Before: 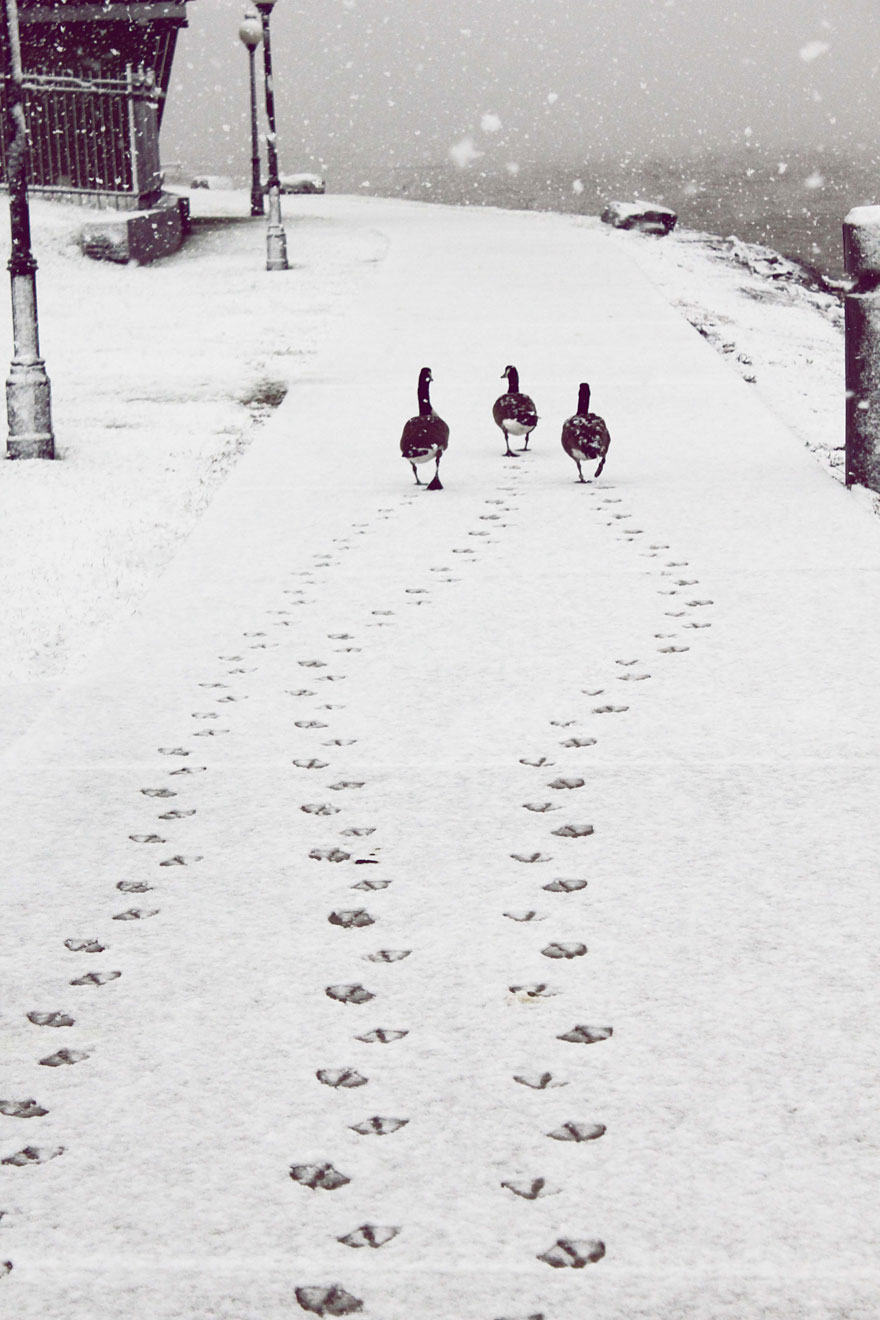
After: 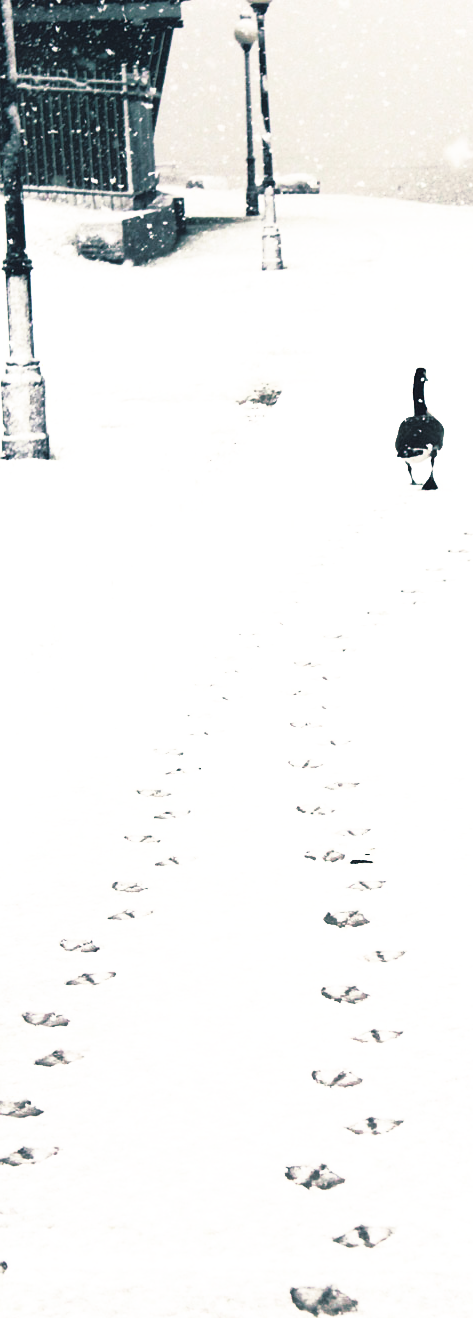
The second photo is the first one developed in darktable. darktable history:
exposure: exposure 0.426 EV, compensate highlight preservation false
crop: left 0.587%, right 45.588%, bottom 0.086%
velvia: on, module defaults
contrast equalizer: octaves 7, y [[0.6 ×6], [0.55 ×6], [0 ×6], [0 ×6], [0 ×6]], mix -0.3
split-toning: shadows › hue 186.43°, highlights › hue 49.29°, compress 30.29%
shadows and highlights: shadows -62.32, white point adjustment -5.22, highlights 61.59
tone equalizer: on, module defaults
